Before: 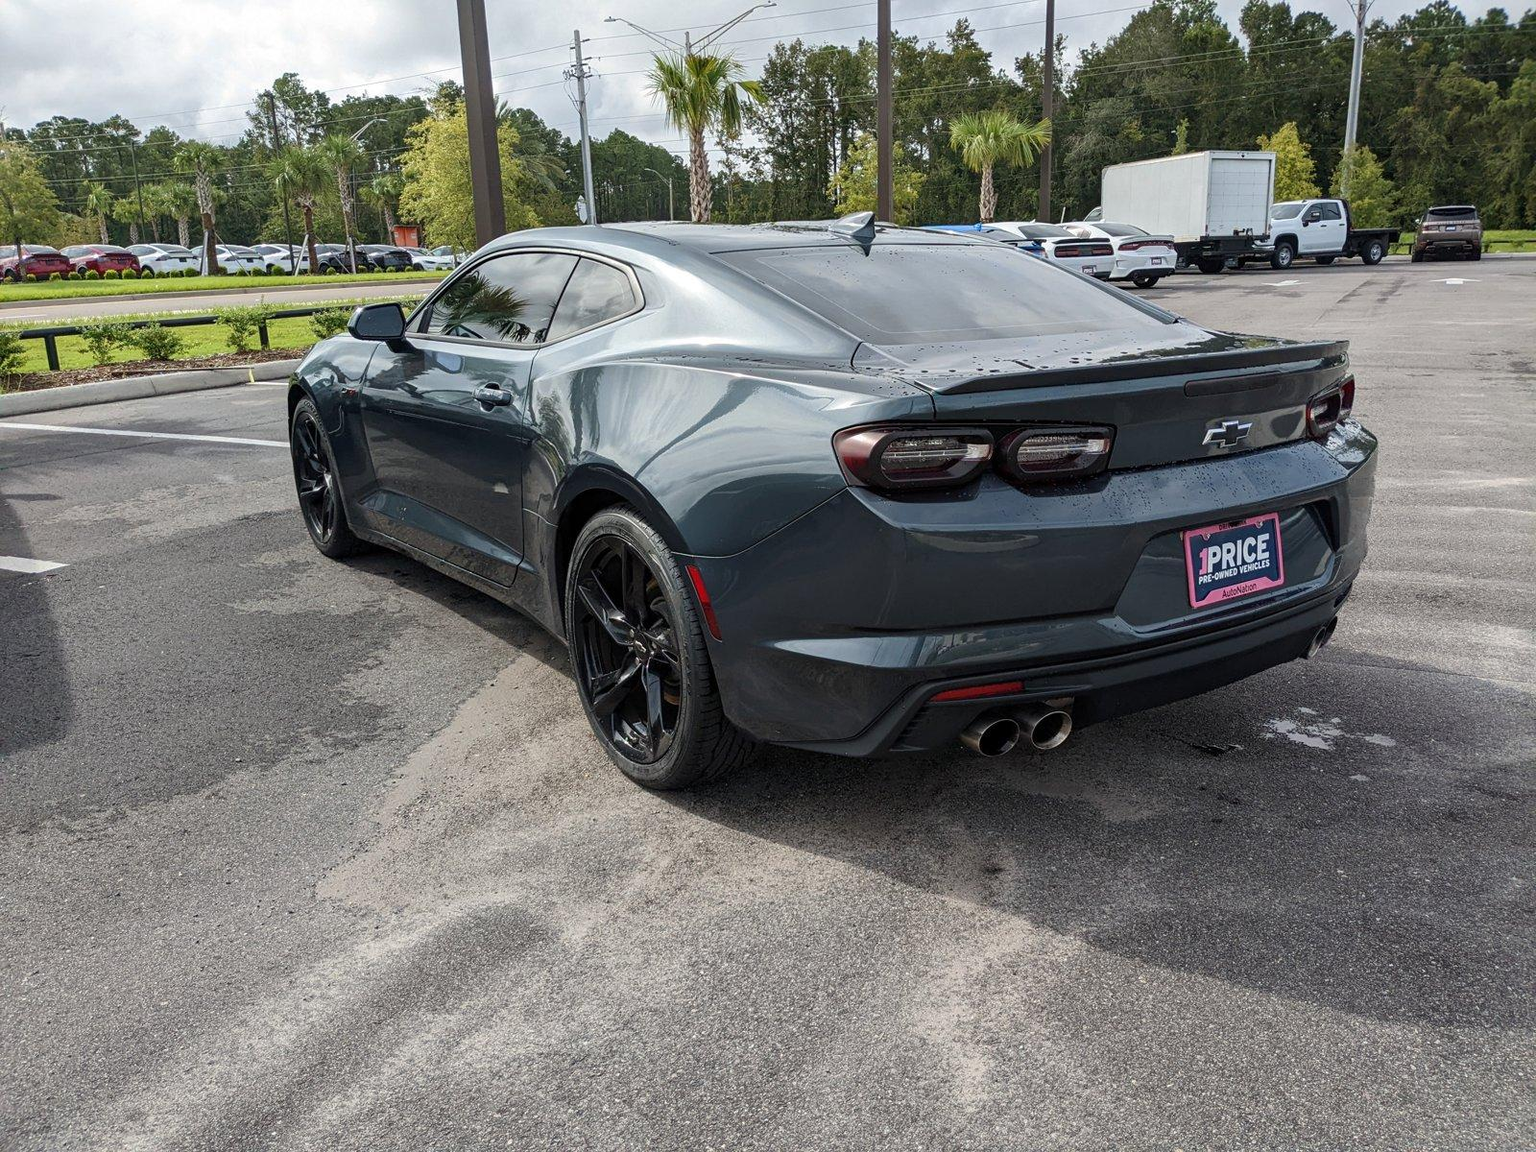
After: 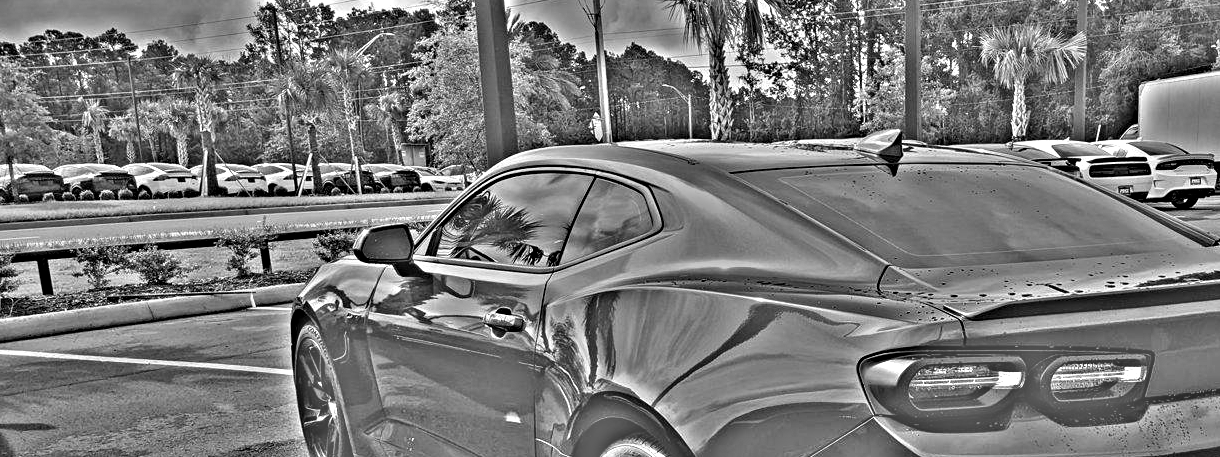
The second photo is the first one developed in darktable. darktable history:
exposure: black level correction 0, exposure -0.766 EV, compensate highlight preservation false
crop: left 0.579%, top 7.627%, right 23.167%, bottom 54.275%
highpass: on, module defaults
